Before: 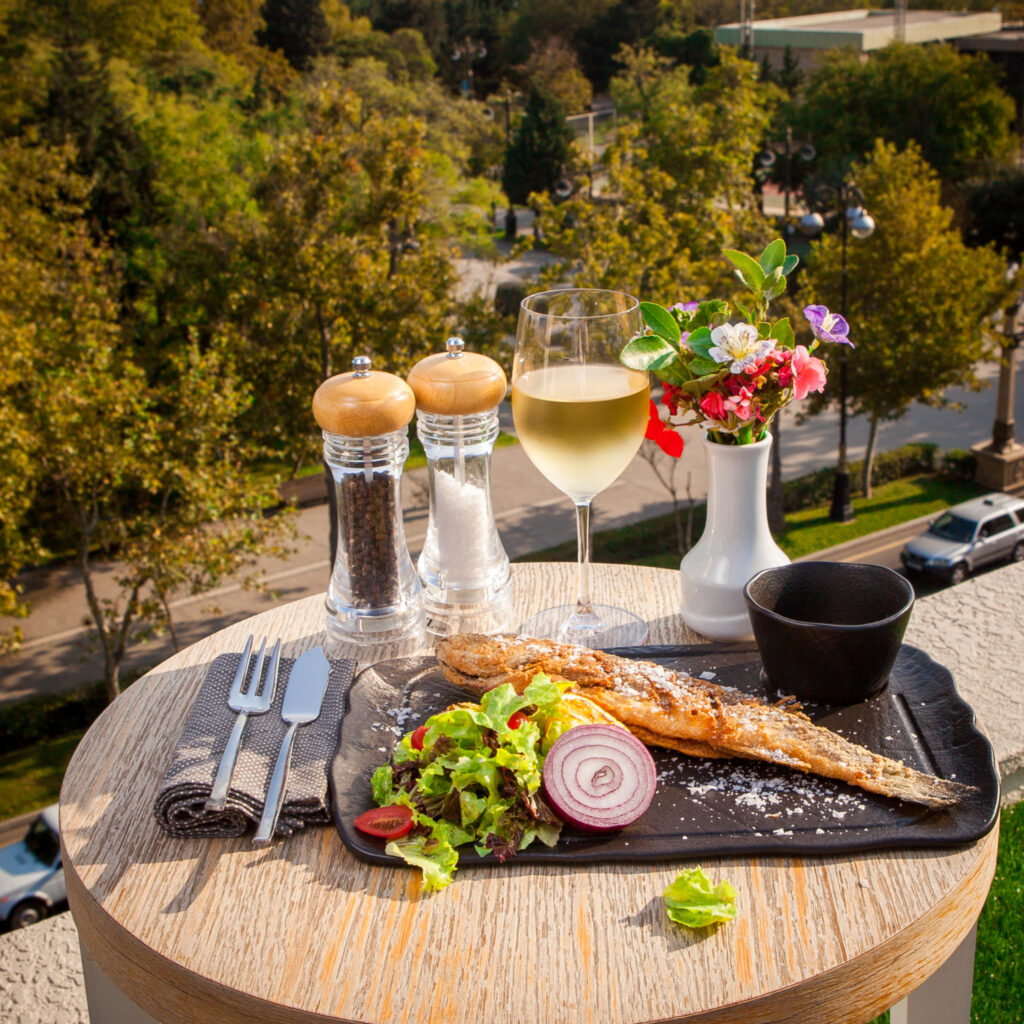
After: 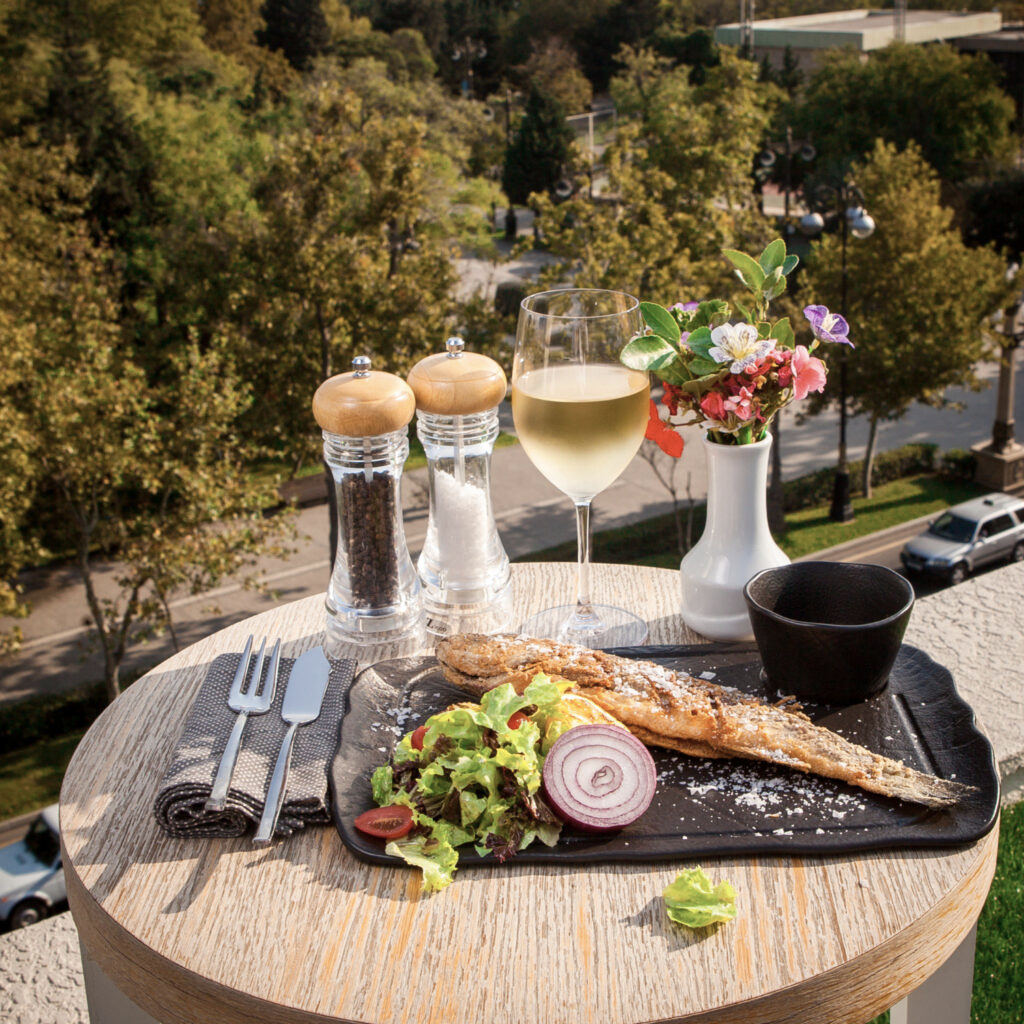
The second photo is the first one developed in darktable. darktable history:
contrast brightness saturation: contrast 0.102, saturation -0.286
